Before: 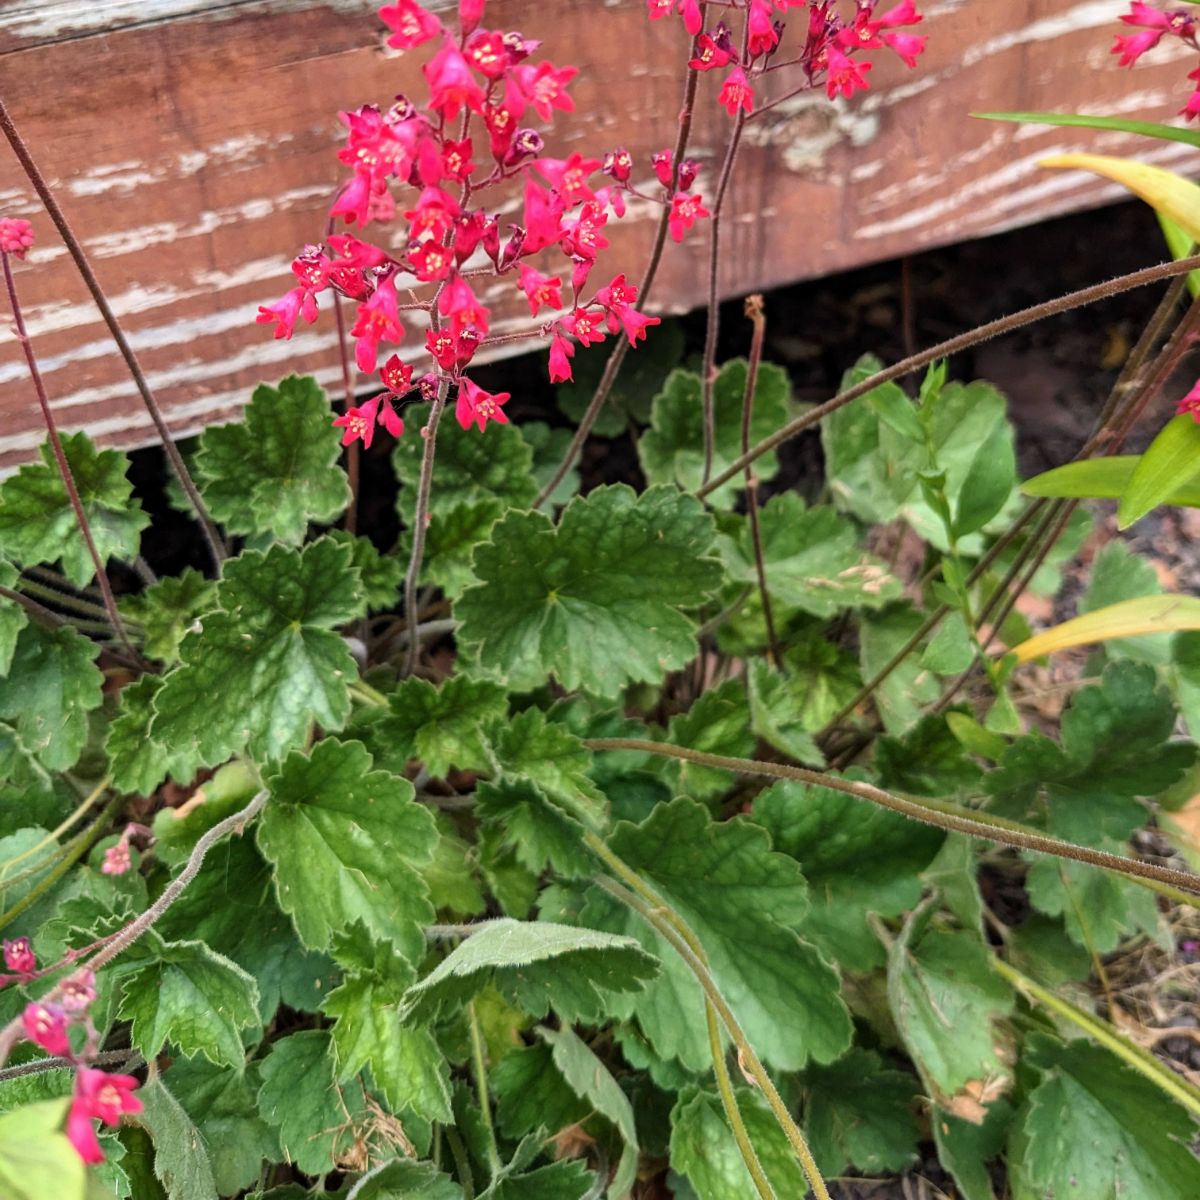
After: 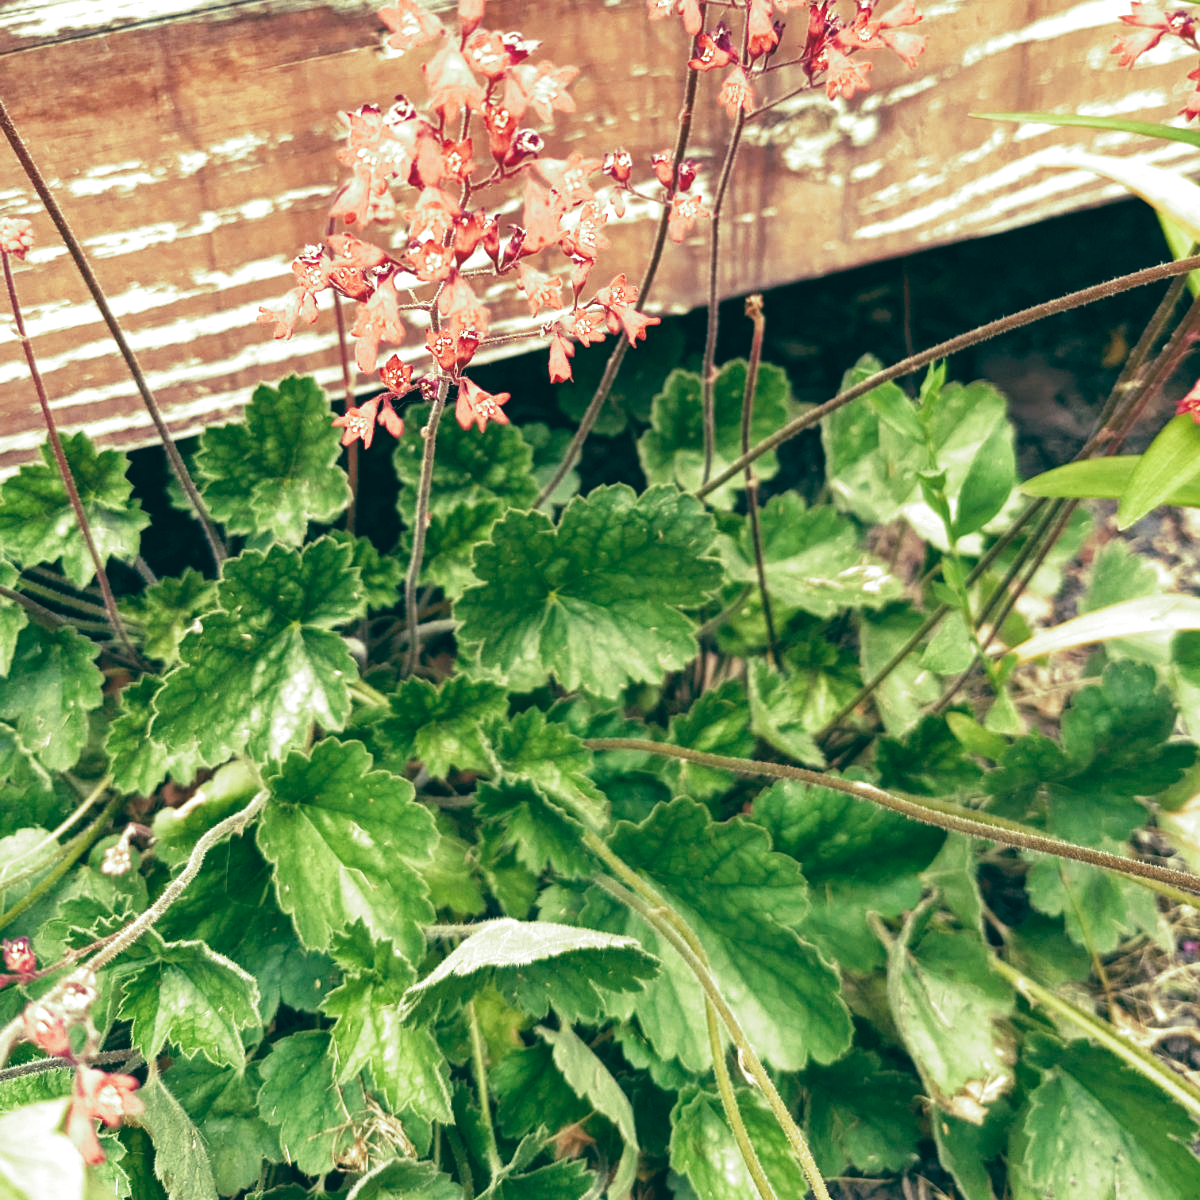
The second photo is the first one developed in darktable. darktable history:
color balance: lift [1.005, 0.99, 1.007, 1.01], gamma [1, 0.979, 1.011, 1.021], gain [0.923, 1.098, 1.025, 0.902], input saturation 90.45%, contrast 7.73%, output saturation 105.91%
exposure: black level correction 0, exposure 0.7 EV, compensate exposure bias true, compensate highlight preservation false
split-toning: shadows › hue 290.82°, shadows › saturation 0.34, highlights › saturation 0.38, balance 0, compress 50%
